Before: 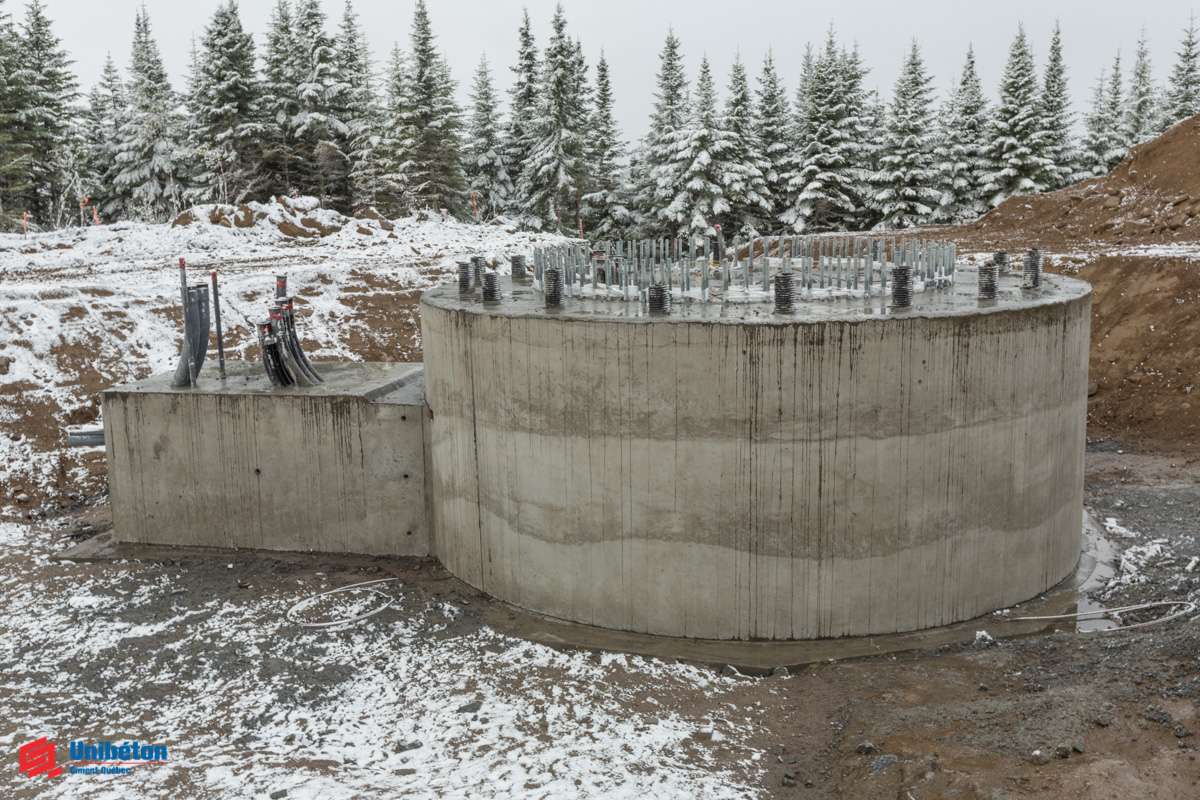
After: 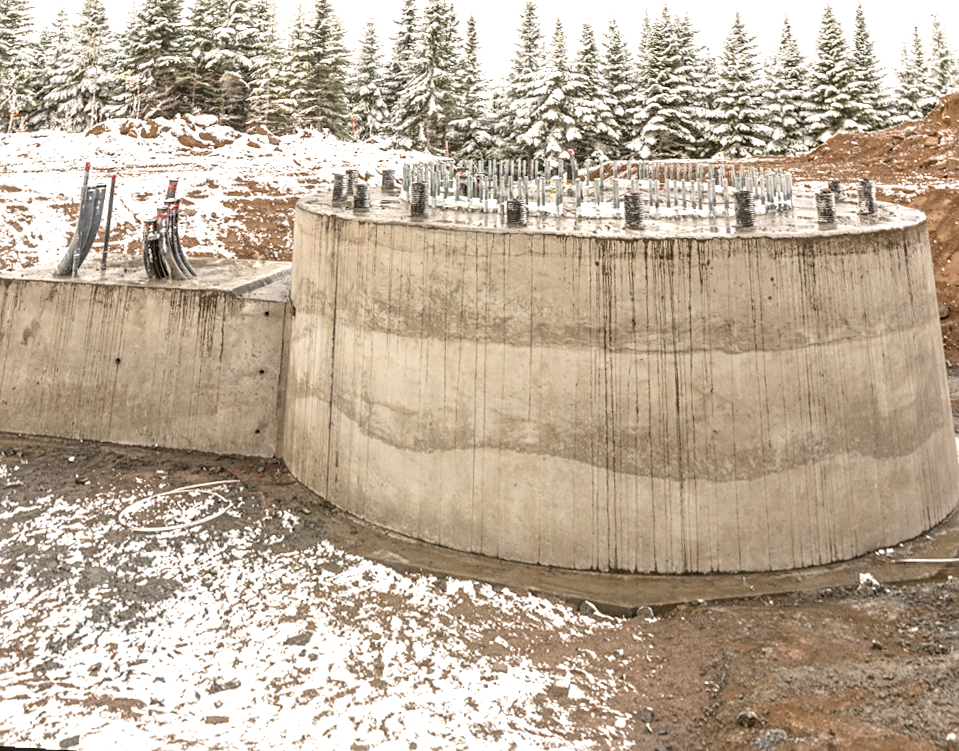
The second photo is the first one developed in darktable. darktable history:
white balance: red 1.127, blue 0.943
sharpen: radius 2.529, amount 0.323
crop and rotate: angle -1.69°
color balance: lift [1.004, 1.002, 1.002, 0.998], gamma [1, 1.007, 1.002, 0.993], gain [1, 0.977, 1.013, 1.023], contrast -3.64%
exposure: exposure 1 EV, compensate highlight preservation false
local contrast: on, module defaults
rotate and perspective: rotation 0.72°, lens shift (vertical) -0.352, lens shift (horizontal) -0.051, crop left 0.152, crop right 0.859, crop top 0.019, crop bottom 0.964
